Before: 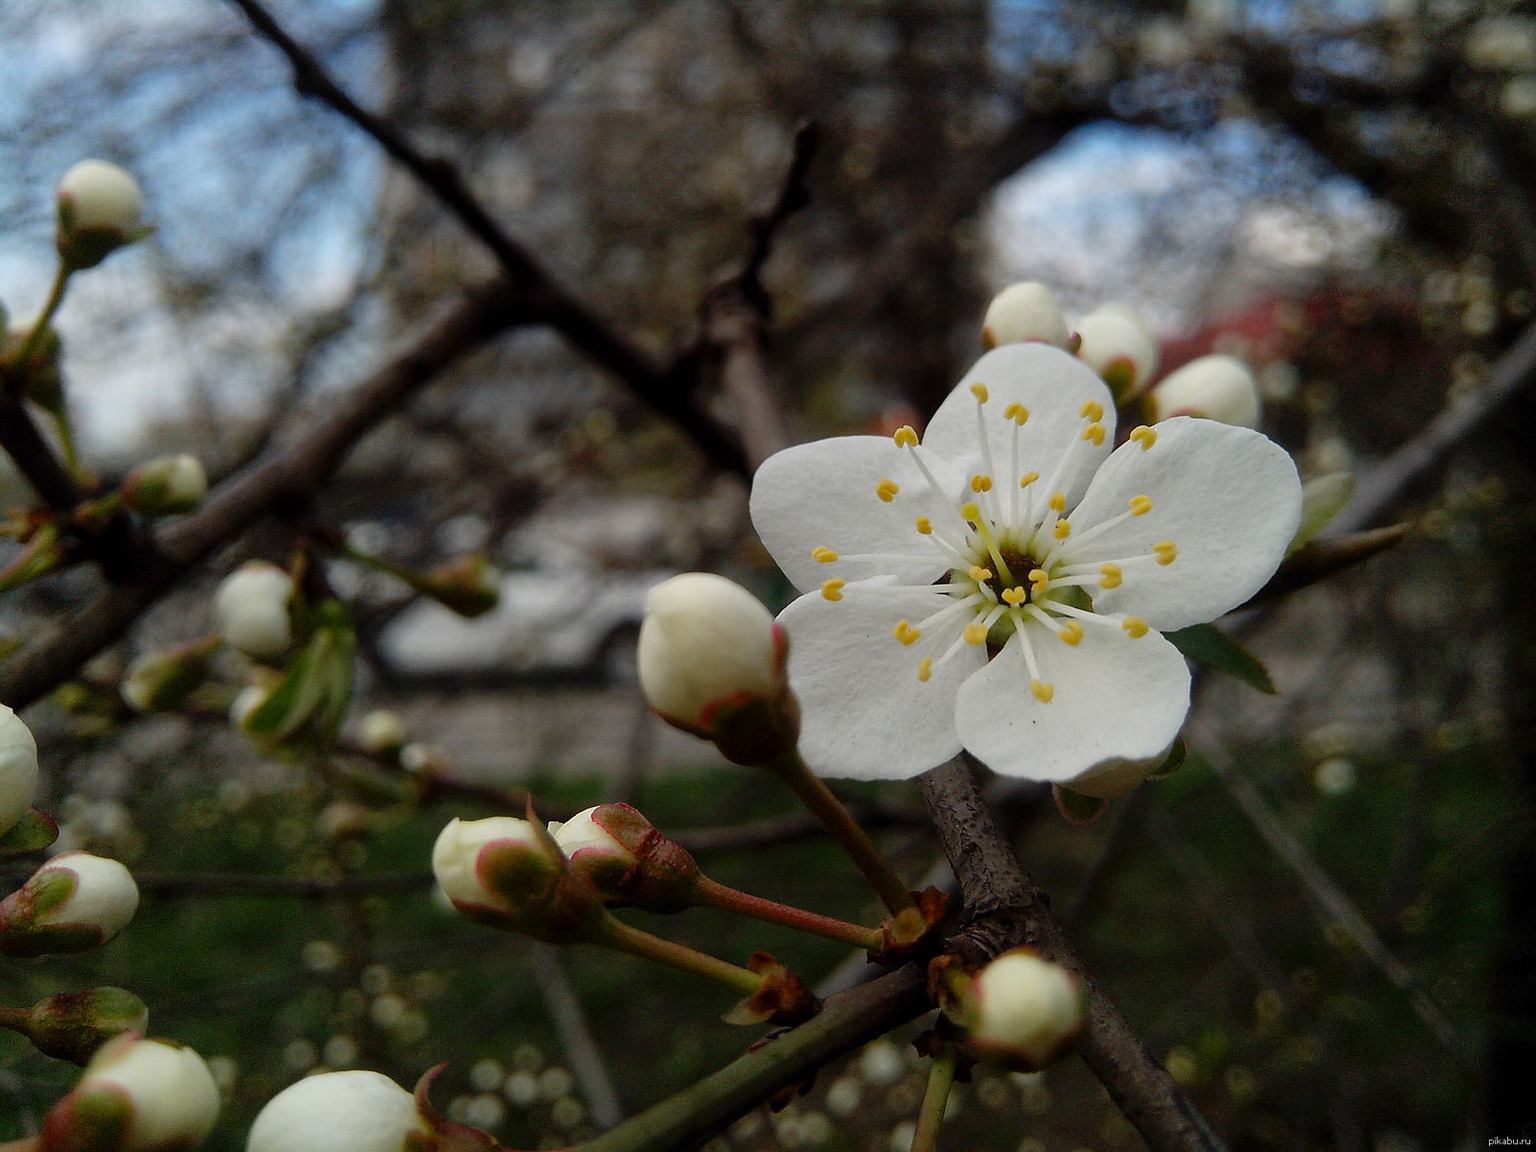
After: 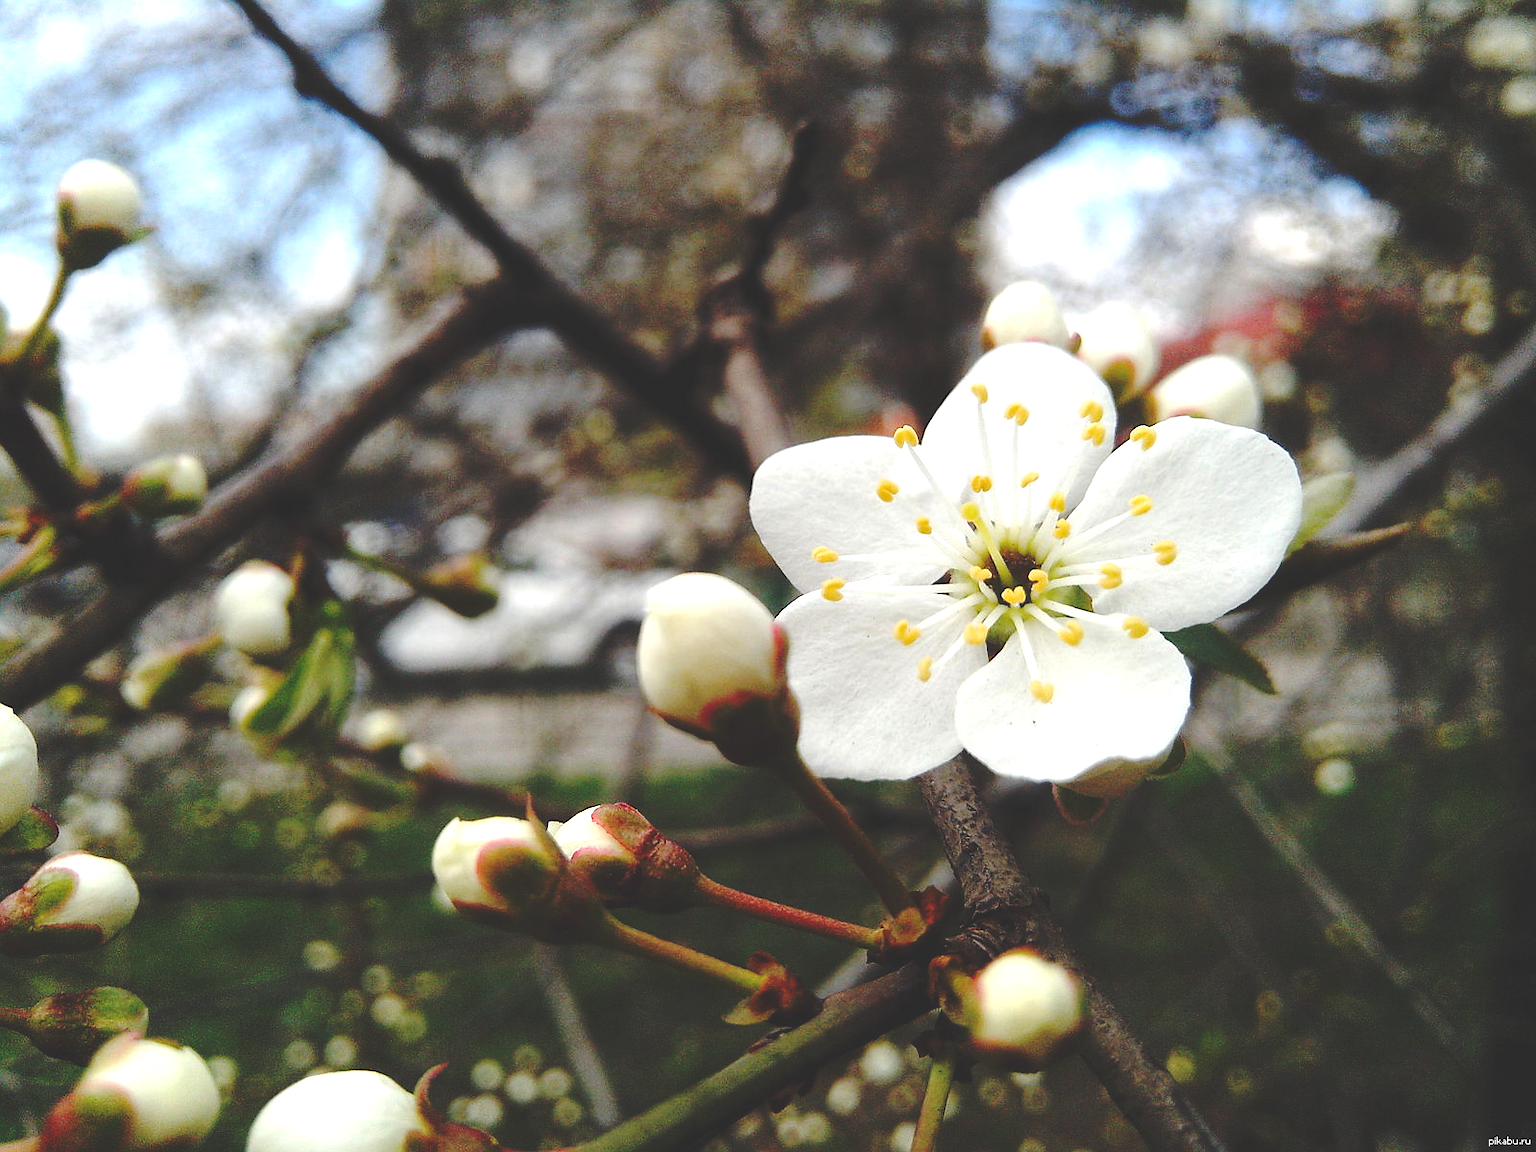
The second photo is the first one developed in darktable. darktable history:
base curve: curves: ch0 [(0, 0.024) (0.055, 0.065) (0.121, 0.166) (0.236, 0.319) (0.693, 0.726) (1, 1)], preserve colors none
exposure: black level correction 0, exposure 1.2 EV, compensate highlight preservation false
